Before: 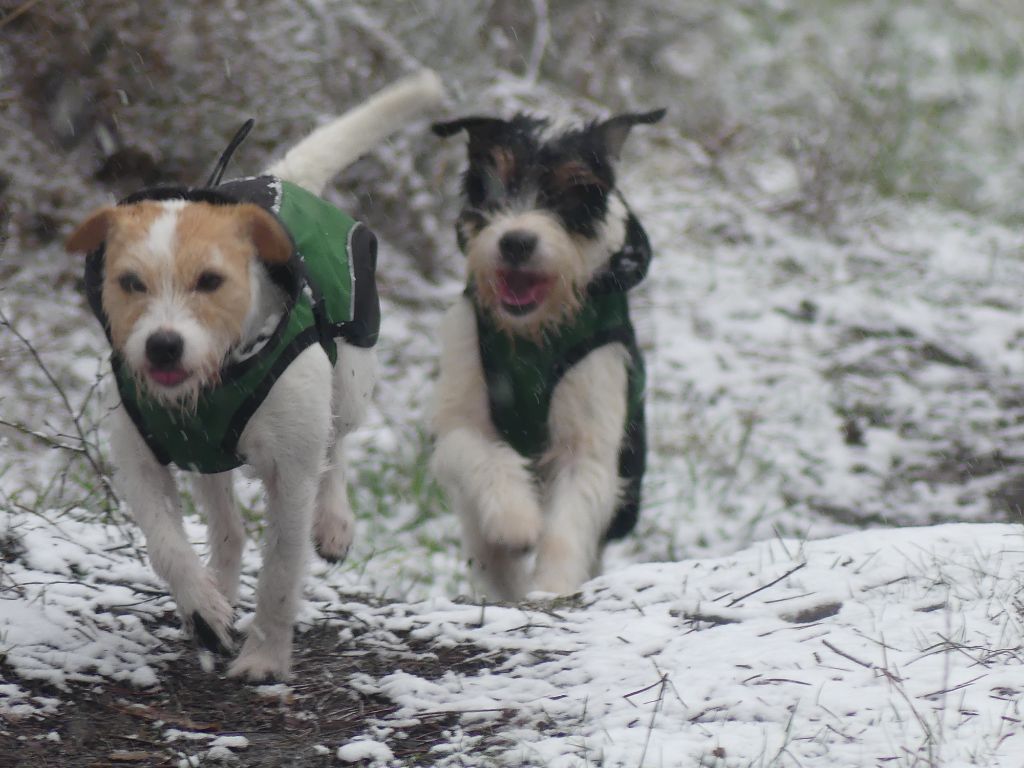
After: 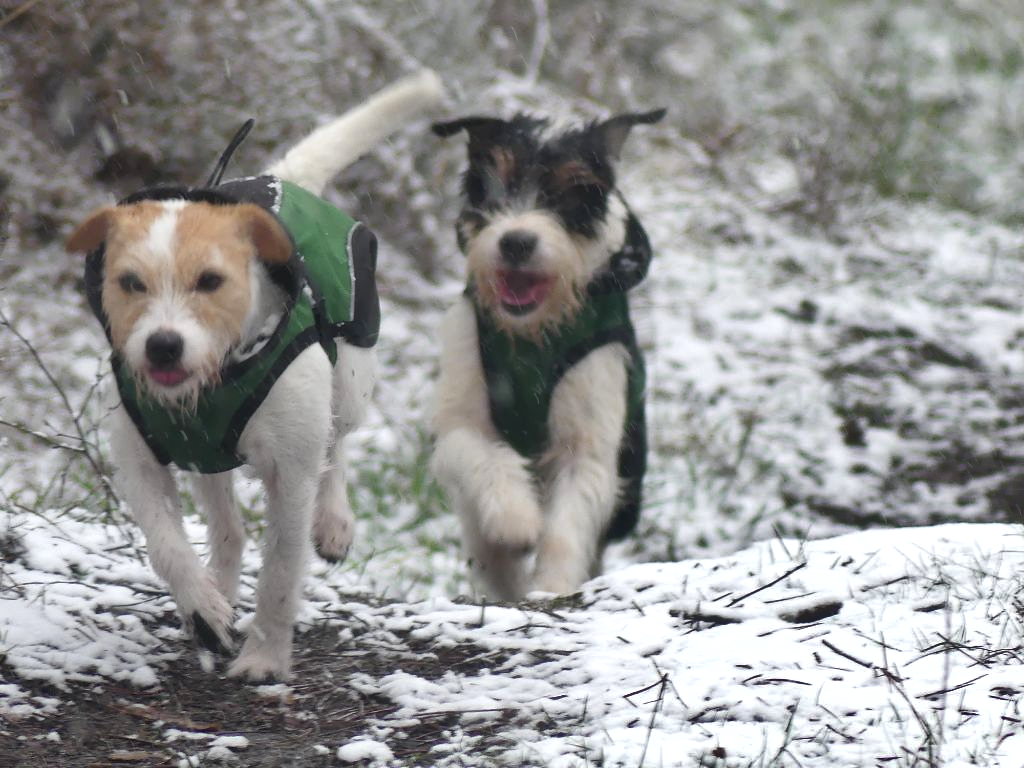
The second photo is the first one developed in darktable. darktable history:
exposure: black level correction 0.001, exposure 0.5 EV, compensate exposure bias true, compensate highlight preservation false
contrast brightness saturation: saturation -0.05
shadows and highlights: radius 118.69, shadows 42.21, highlights -61.56, soften with gaussian
